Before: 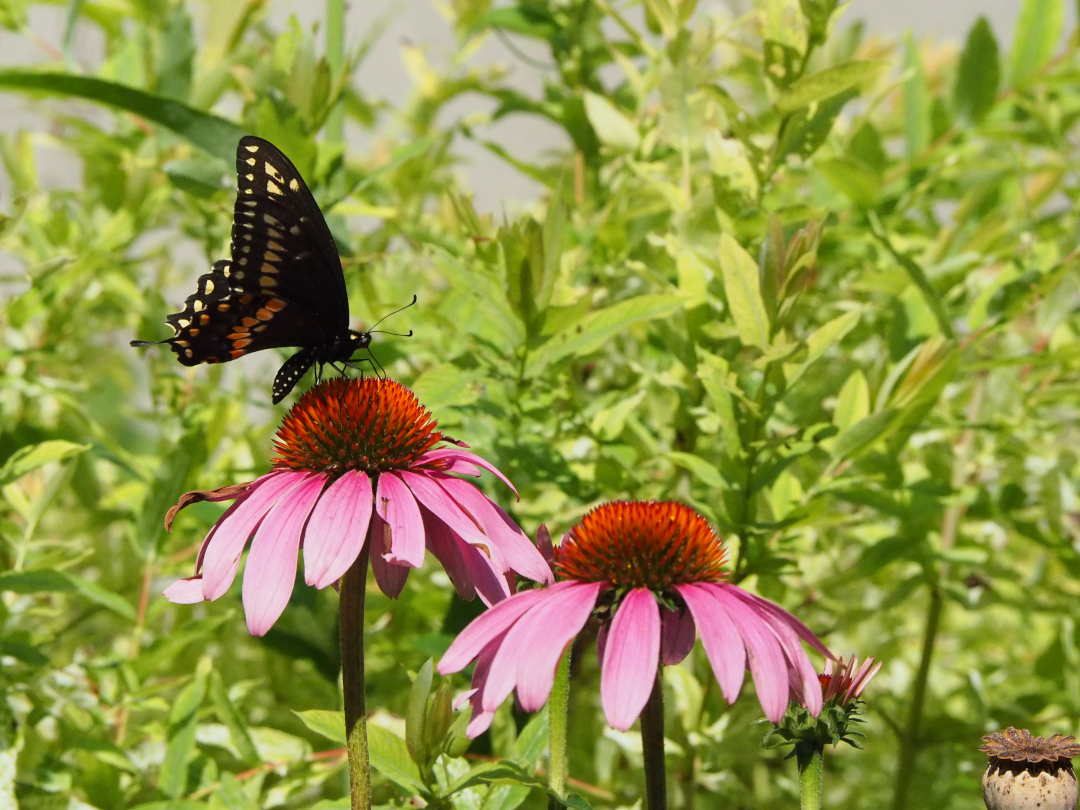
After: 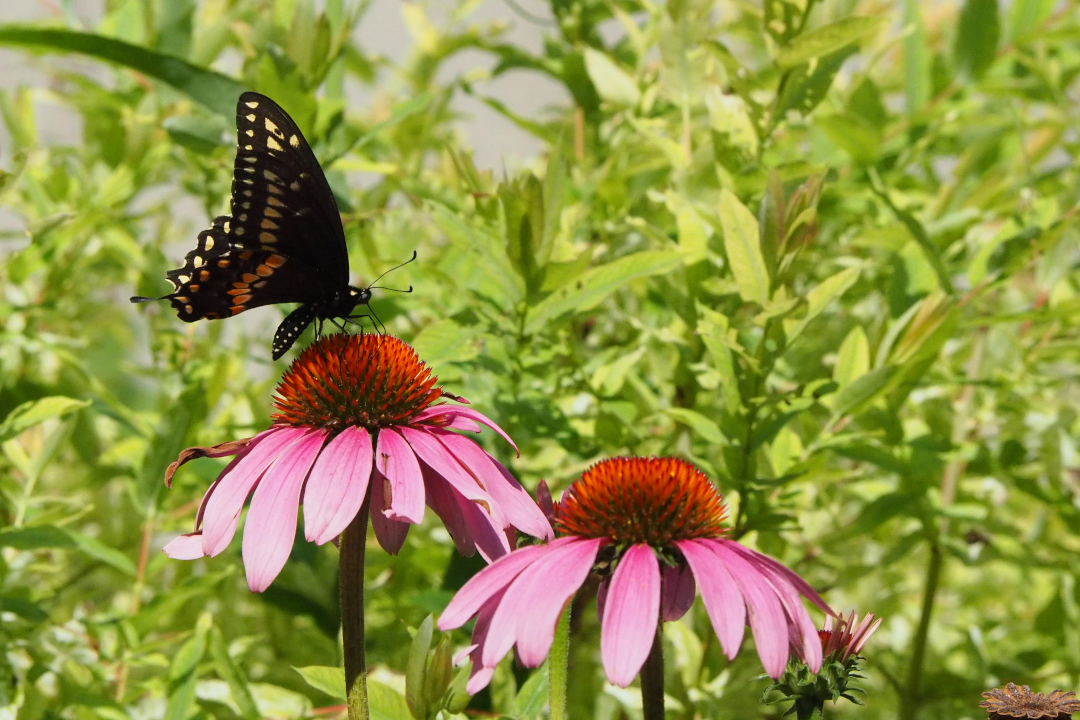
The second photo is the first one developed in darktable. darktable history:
crop and rotate: top 5.461%, bottom 5.574%
